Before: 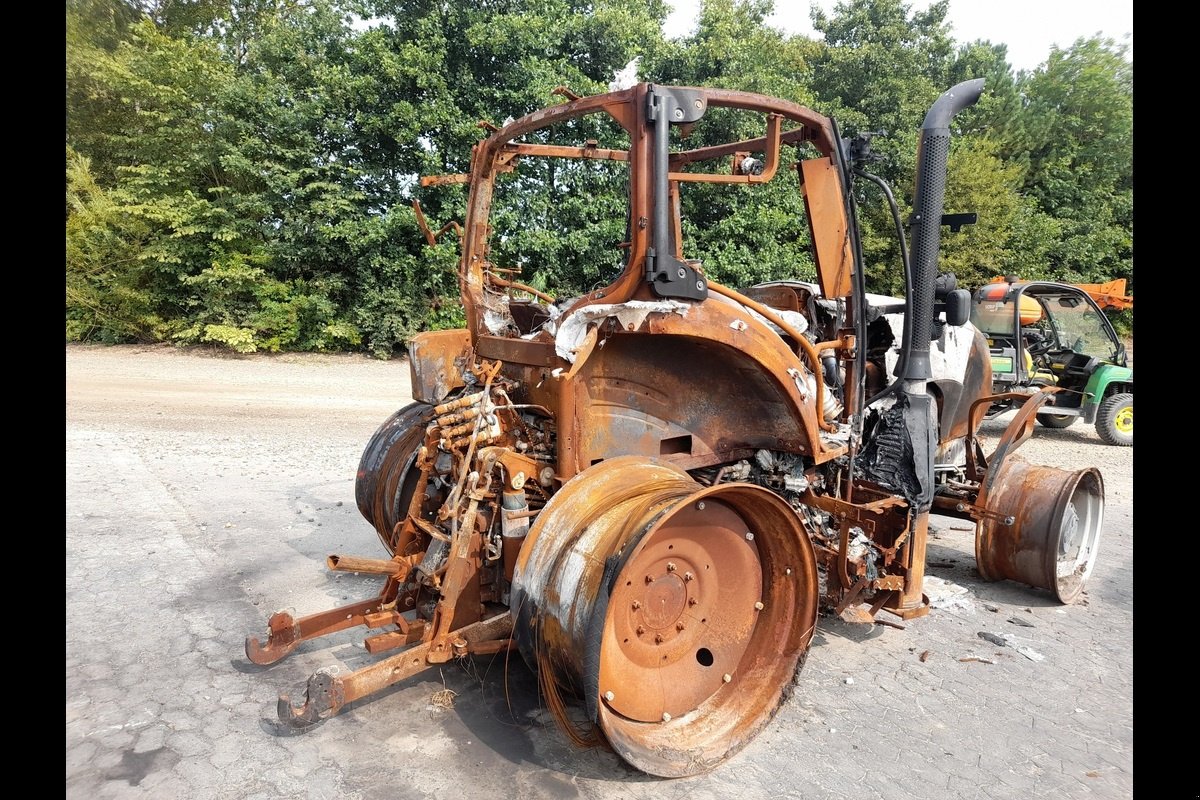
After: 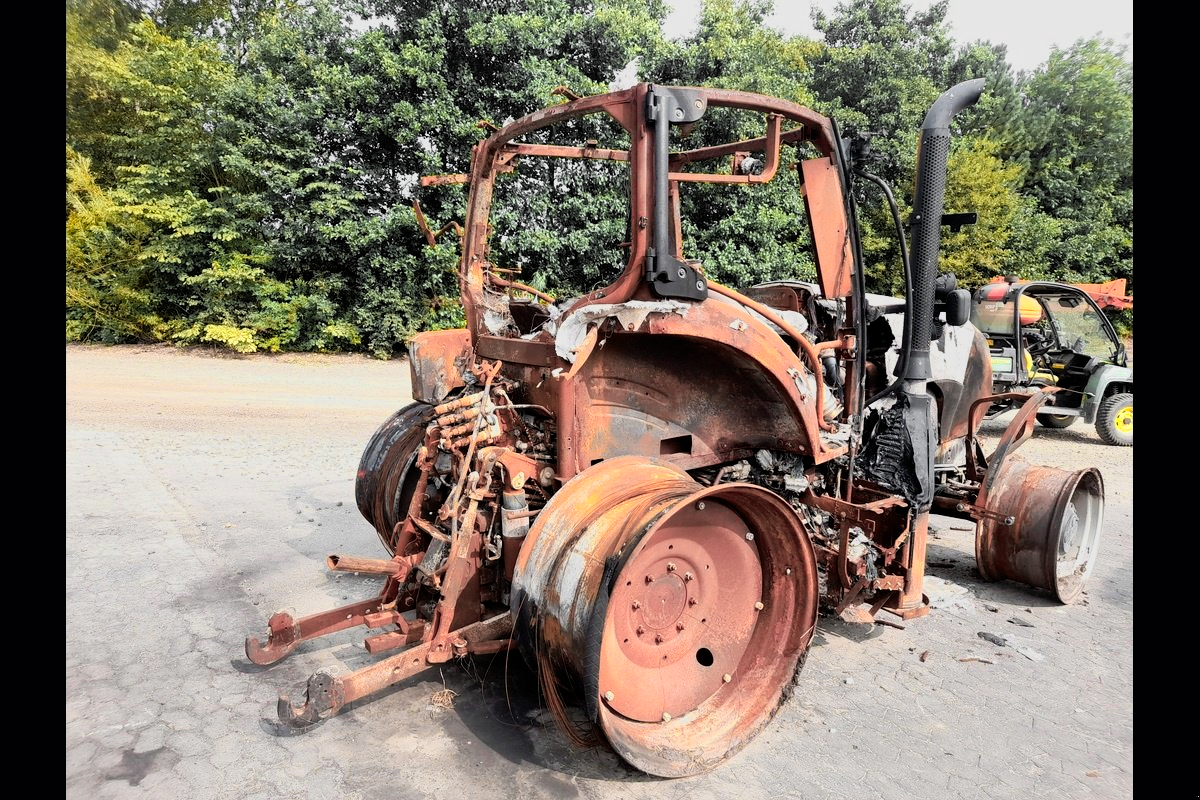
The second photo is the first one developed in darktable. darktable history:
filmic rgb: black relative exposure -16 EV, white relative exposure 5.29 EV, hardness 5.9, contrast 1.252, color science v6 (2022)
color zones: curves: ch0 [(0.257, 0.558) (0.75, 0.565)]; ch1 [(0.004, 0.857) (0.14, 0.416) (0.257, 0.695) (0.442, 0.032) (0.736, 0.266) (0.891, 0.741)]; ch2 [(0, 0.623) (0.112, 0.436) (0.271, 0.474) (0.516, 0.64) (0.743, 0.286)]
